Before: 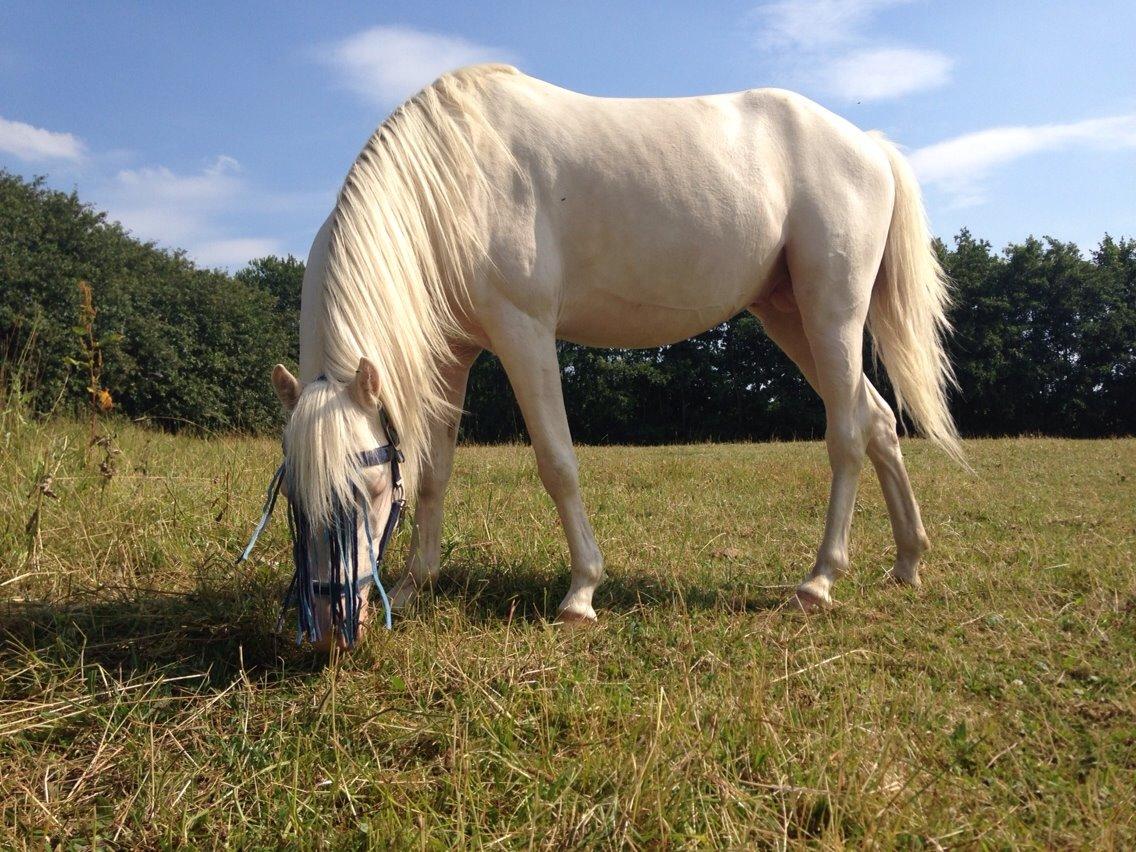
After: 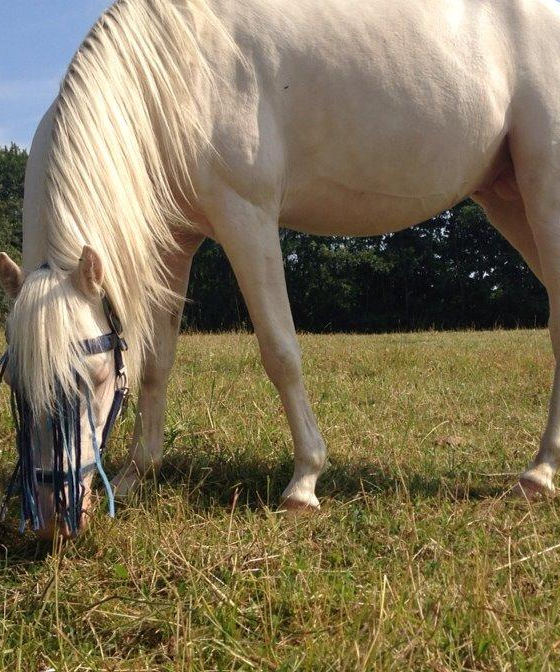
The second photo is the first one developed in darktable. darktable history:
crop and rotate: angle 0.024°, left 24.423%, top 13.188%, right 26.196%, bottom 7.868%
